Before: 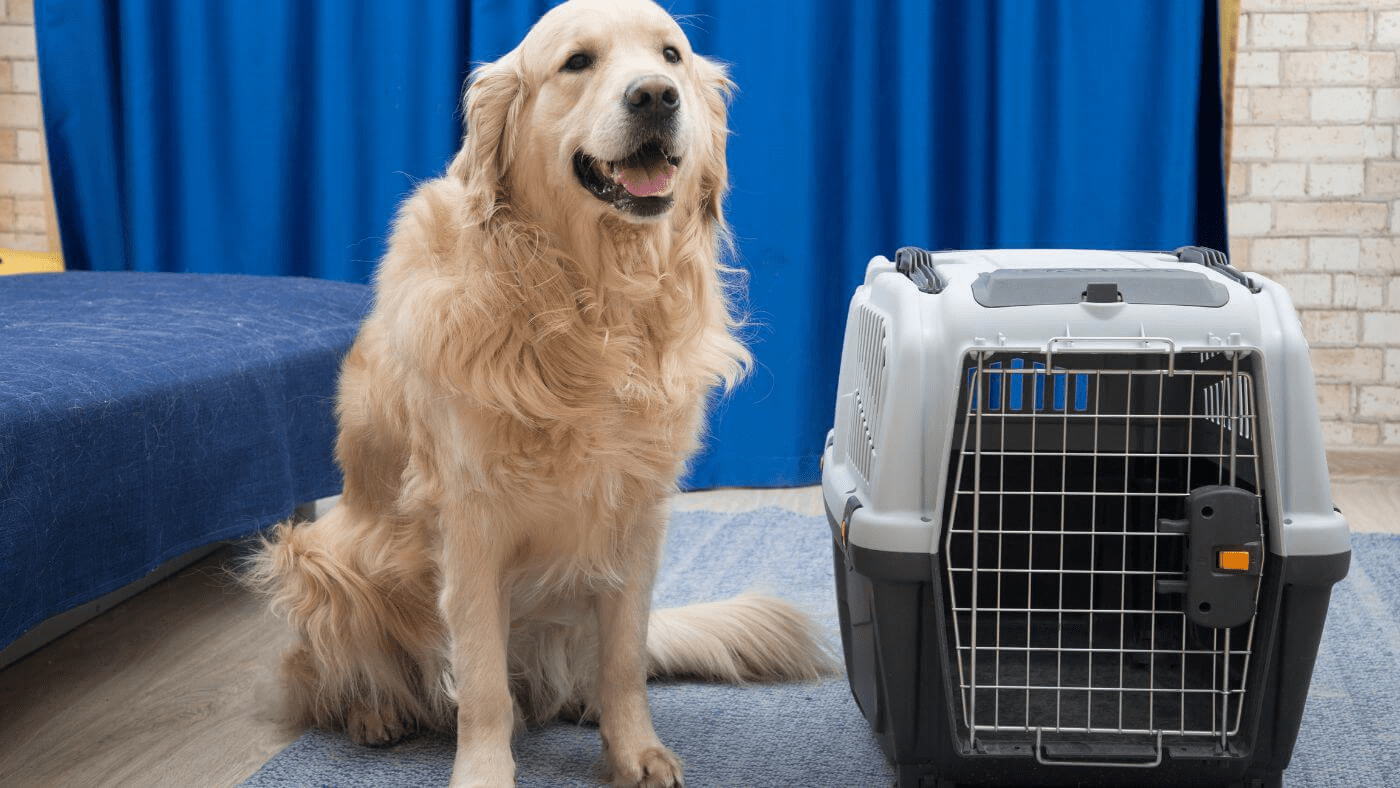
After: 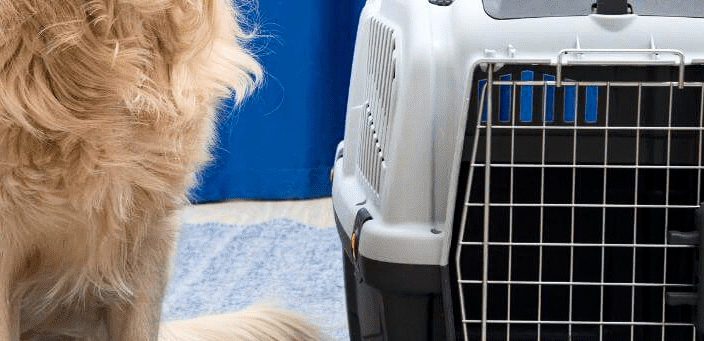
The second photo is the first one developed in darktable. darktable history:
local contrast: highlights 100%, shadows 100%, detail 120%, midtone range 0.2
contrast brightness saturation: contrast 0.22
crop: left 35.03%, top 36.625%, right 14.663%, bottom 20.057%
haze removal: adaptive false
